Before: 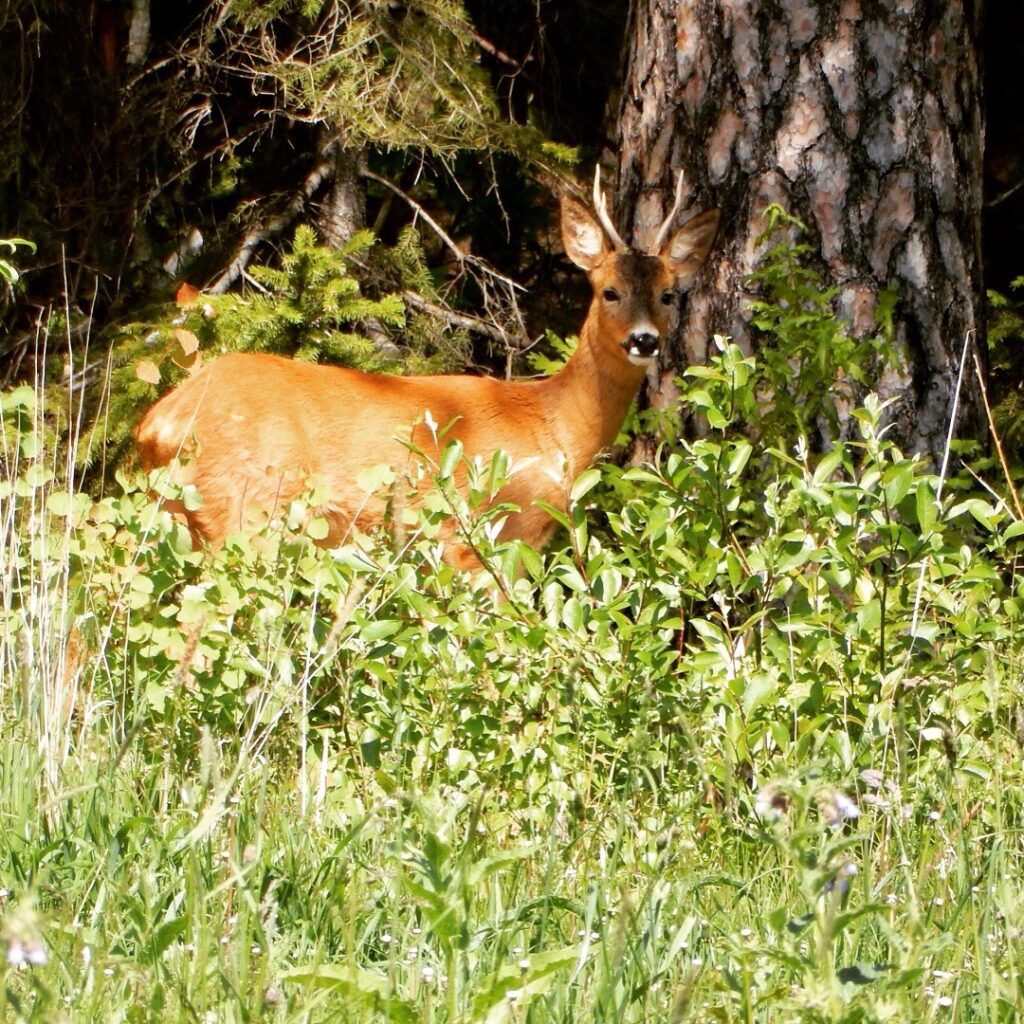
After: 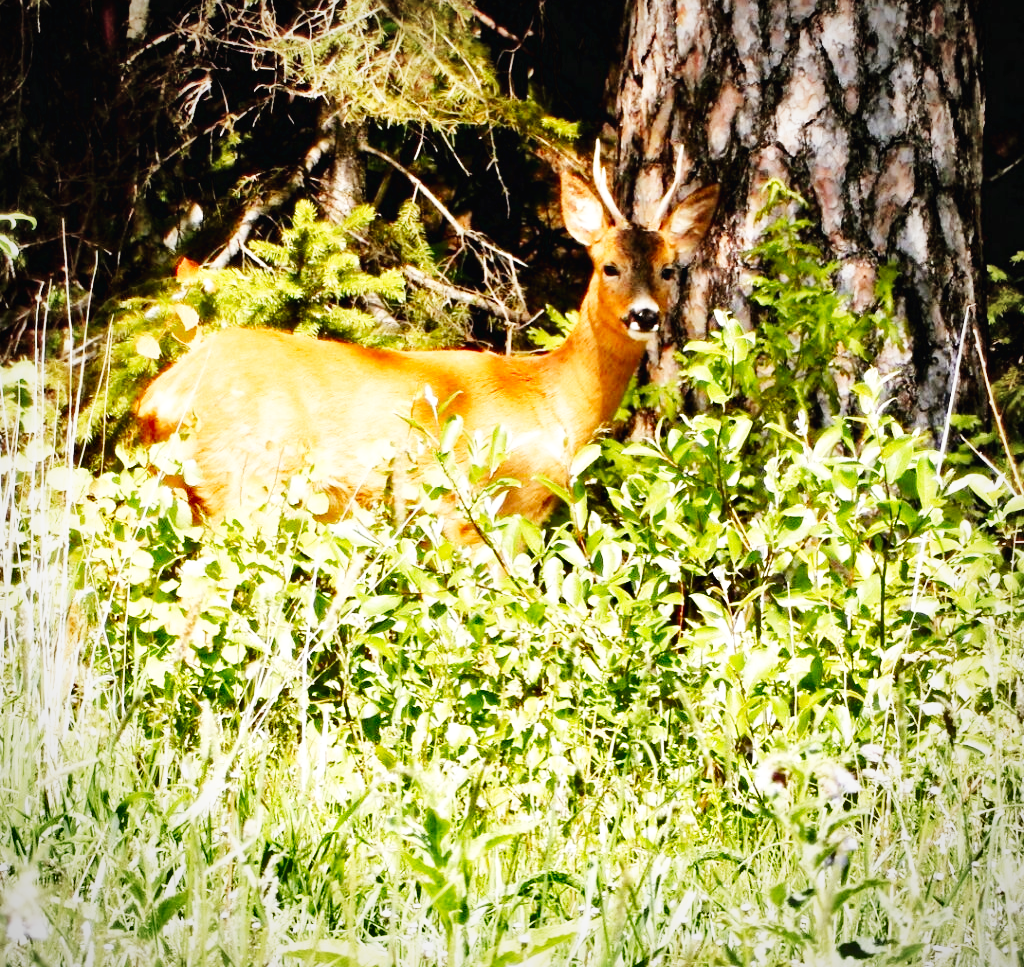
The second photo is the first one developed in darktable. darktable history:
crop and rotate: top 2.479%, bottom 3.018%
vignetting: fall-off radius 70%, automatic ratio true
base curve: curves: ch0 [(0, 0.003) (0.001, 0.002) (0.006, 0.004) (0.02, 0.022) (0.048, 0.086) (0.094, 0.234) (0.162, 0.431) (0.258, 0.629) (0.385, 0.8) (0.548, 0.918) (0.751, 0.988) (1, 1)], preserve colors none
shadows and highlights: soften with gaussian
